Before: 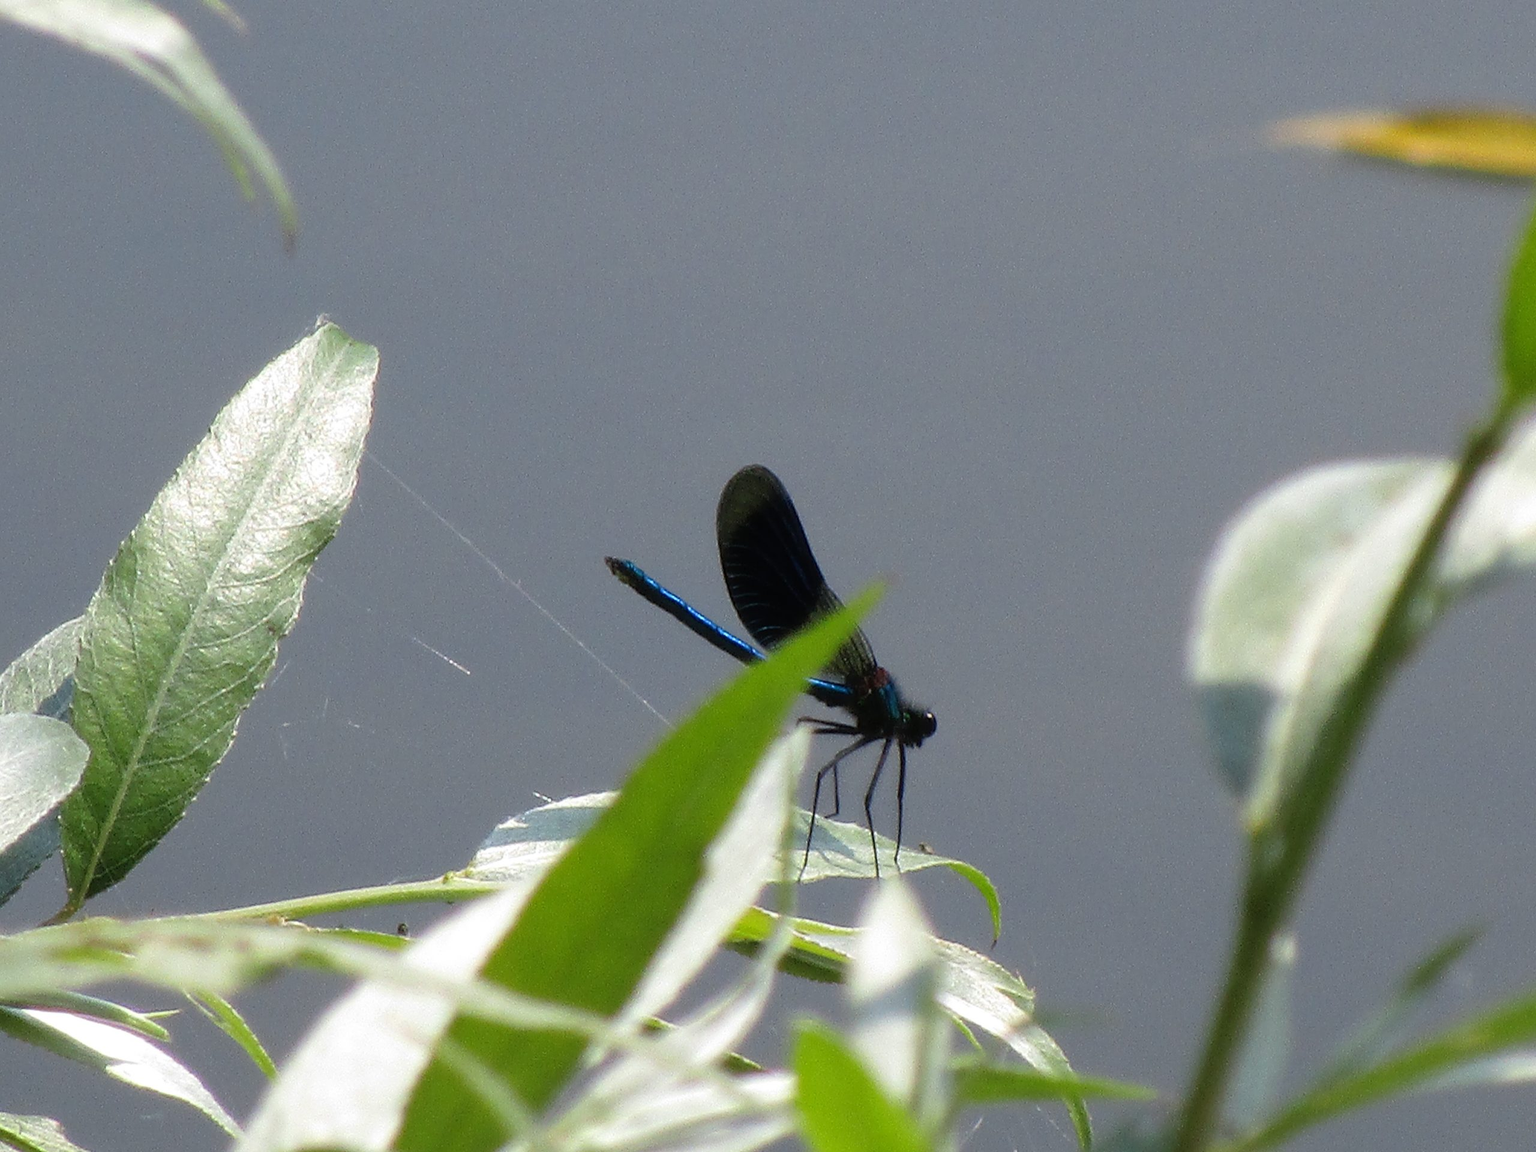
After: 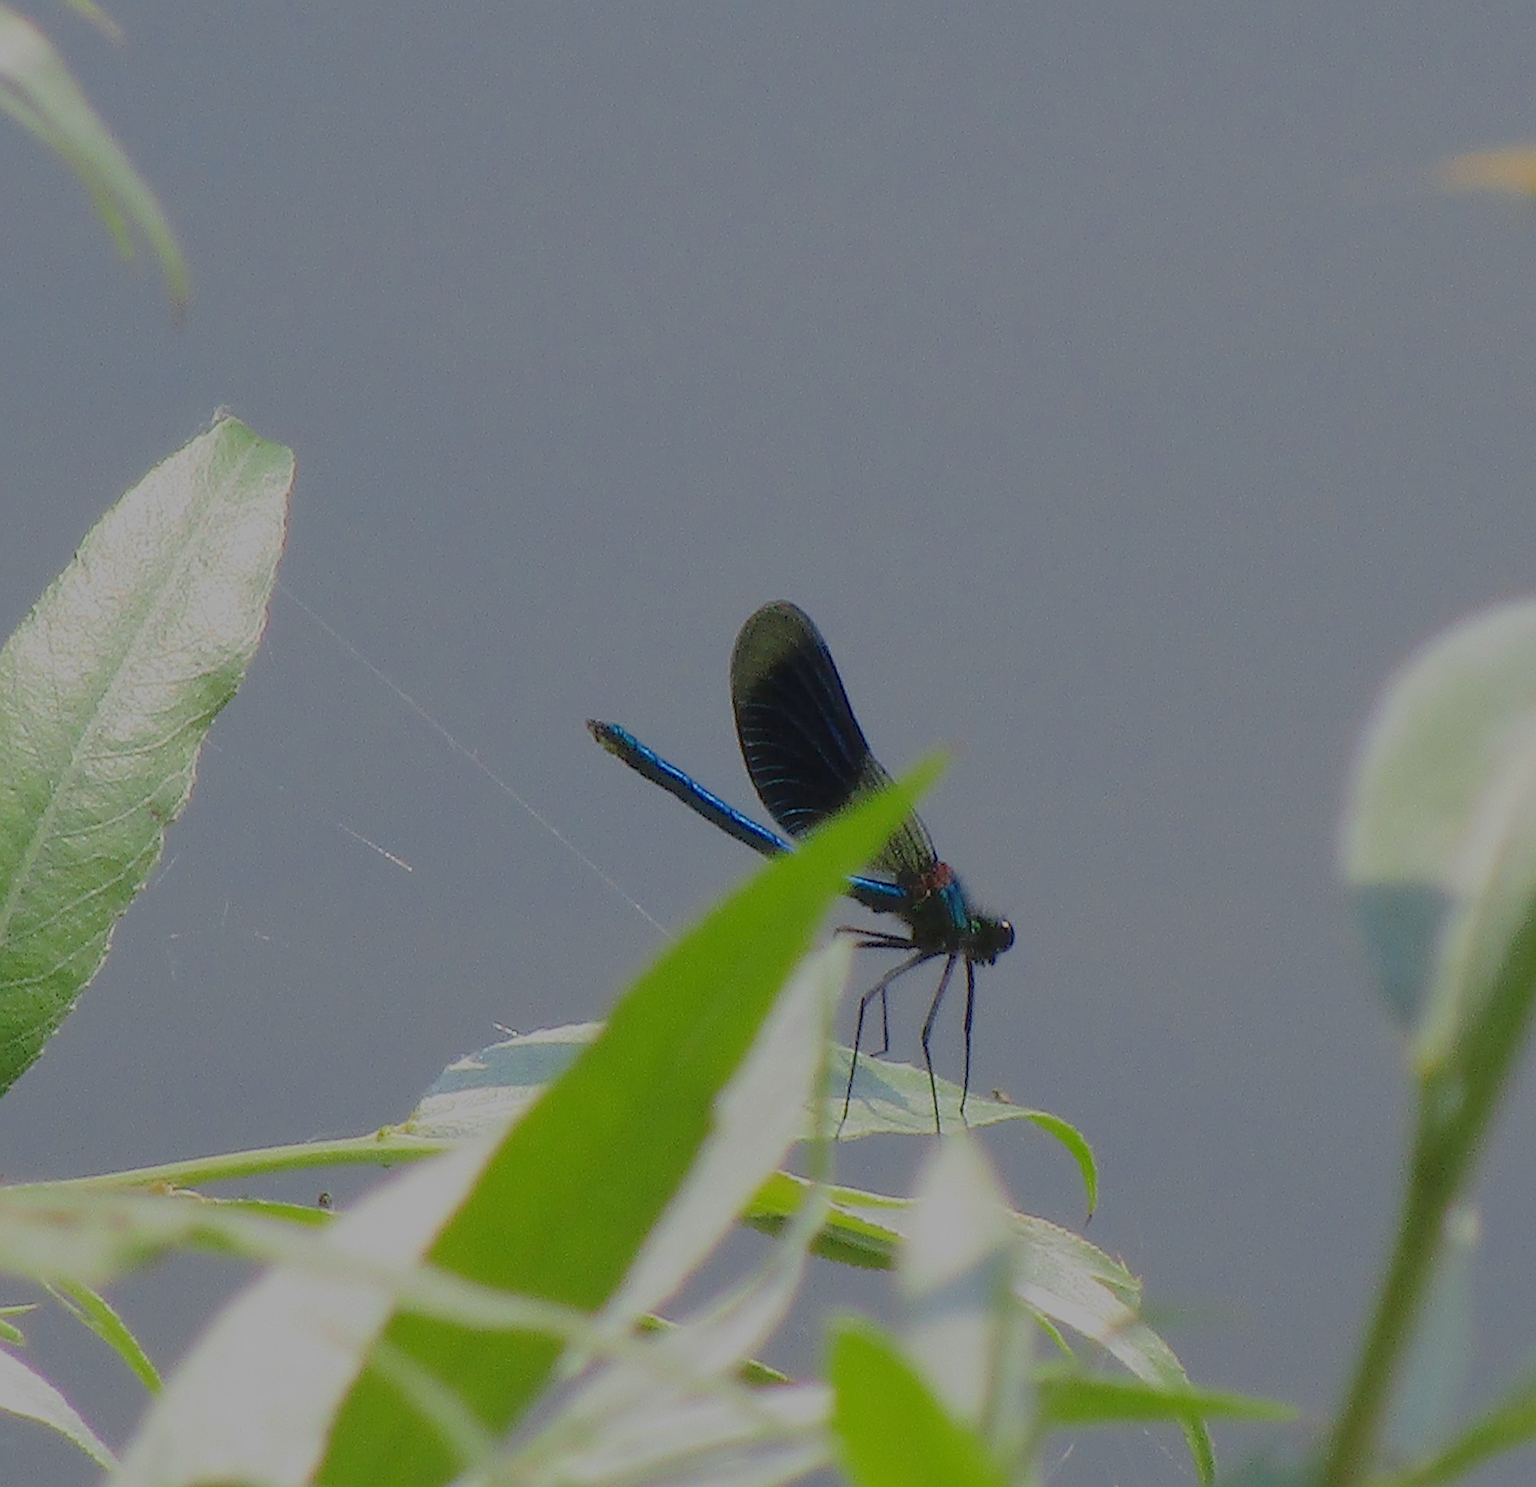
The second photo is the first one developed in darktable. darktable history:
crop: left 9.88%, right 12.664%
sharpen: on, module defaults
filmic rgb: black relative exposure -16 EV, white relative exposure 8 EV, threshold 3 EV, hardness 4.17, latitude 50%, contrast 0.5, color science v5 (2021), contrast in shadows safe, contrast in highlights safe, enable highlight reconstruction true
